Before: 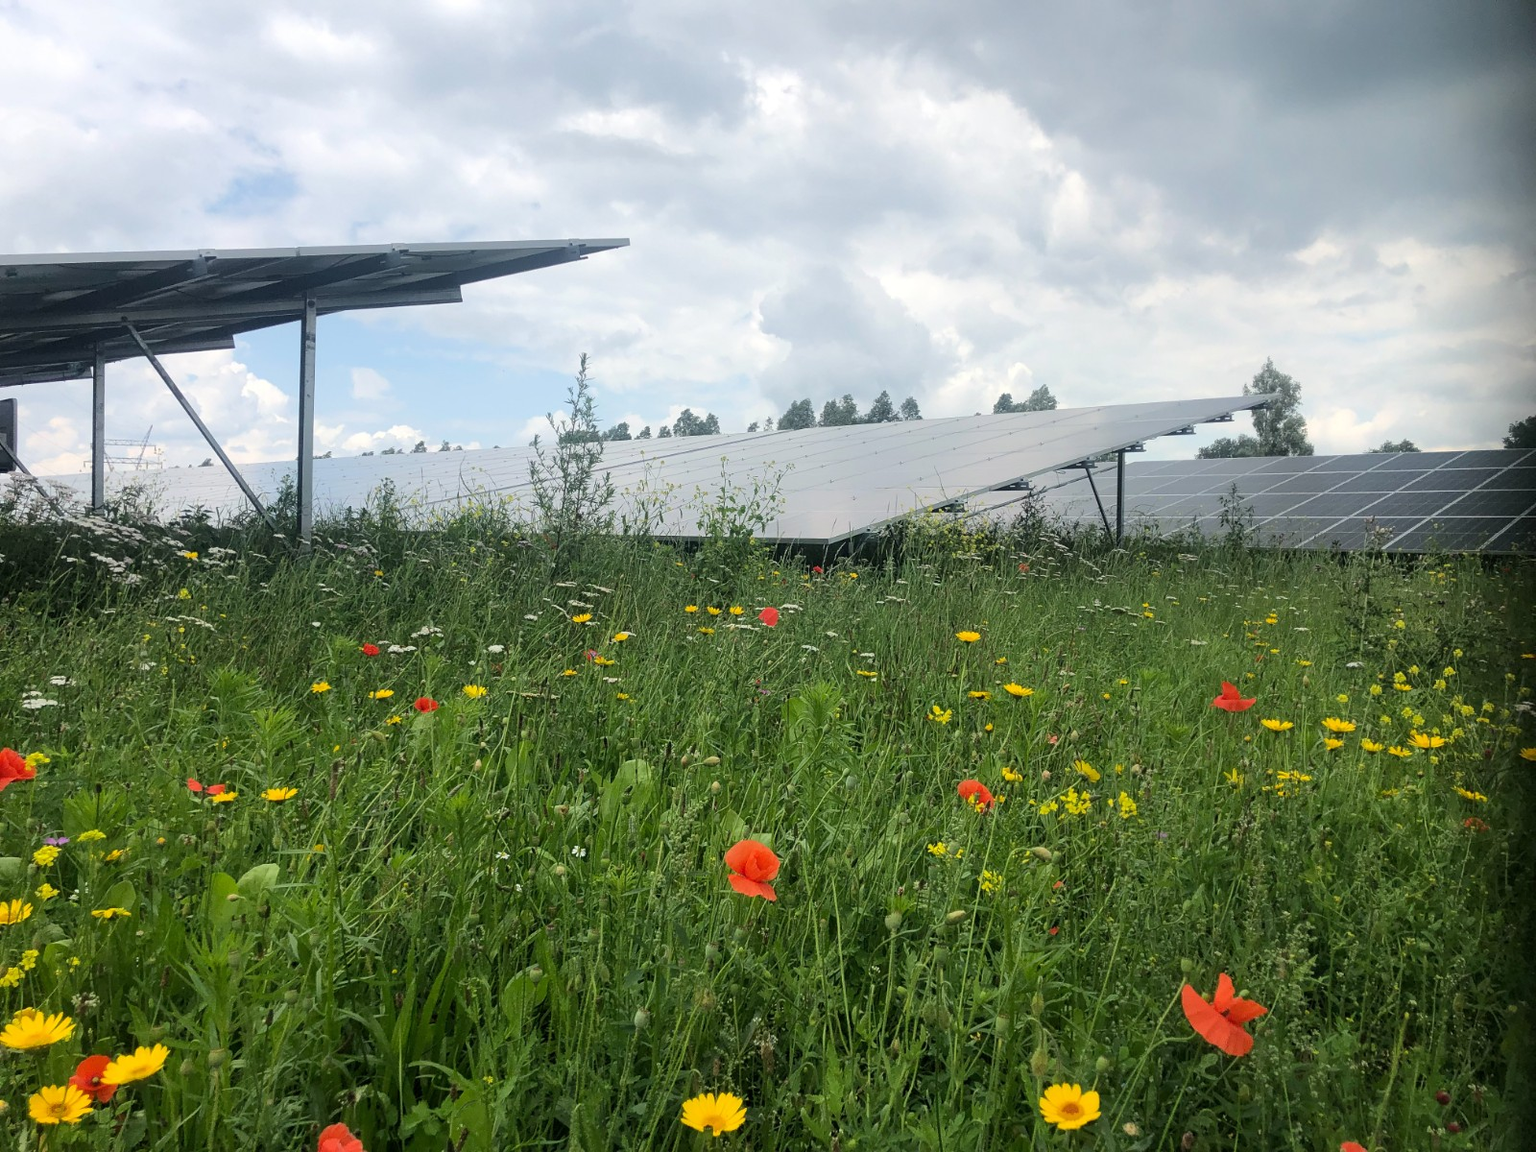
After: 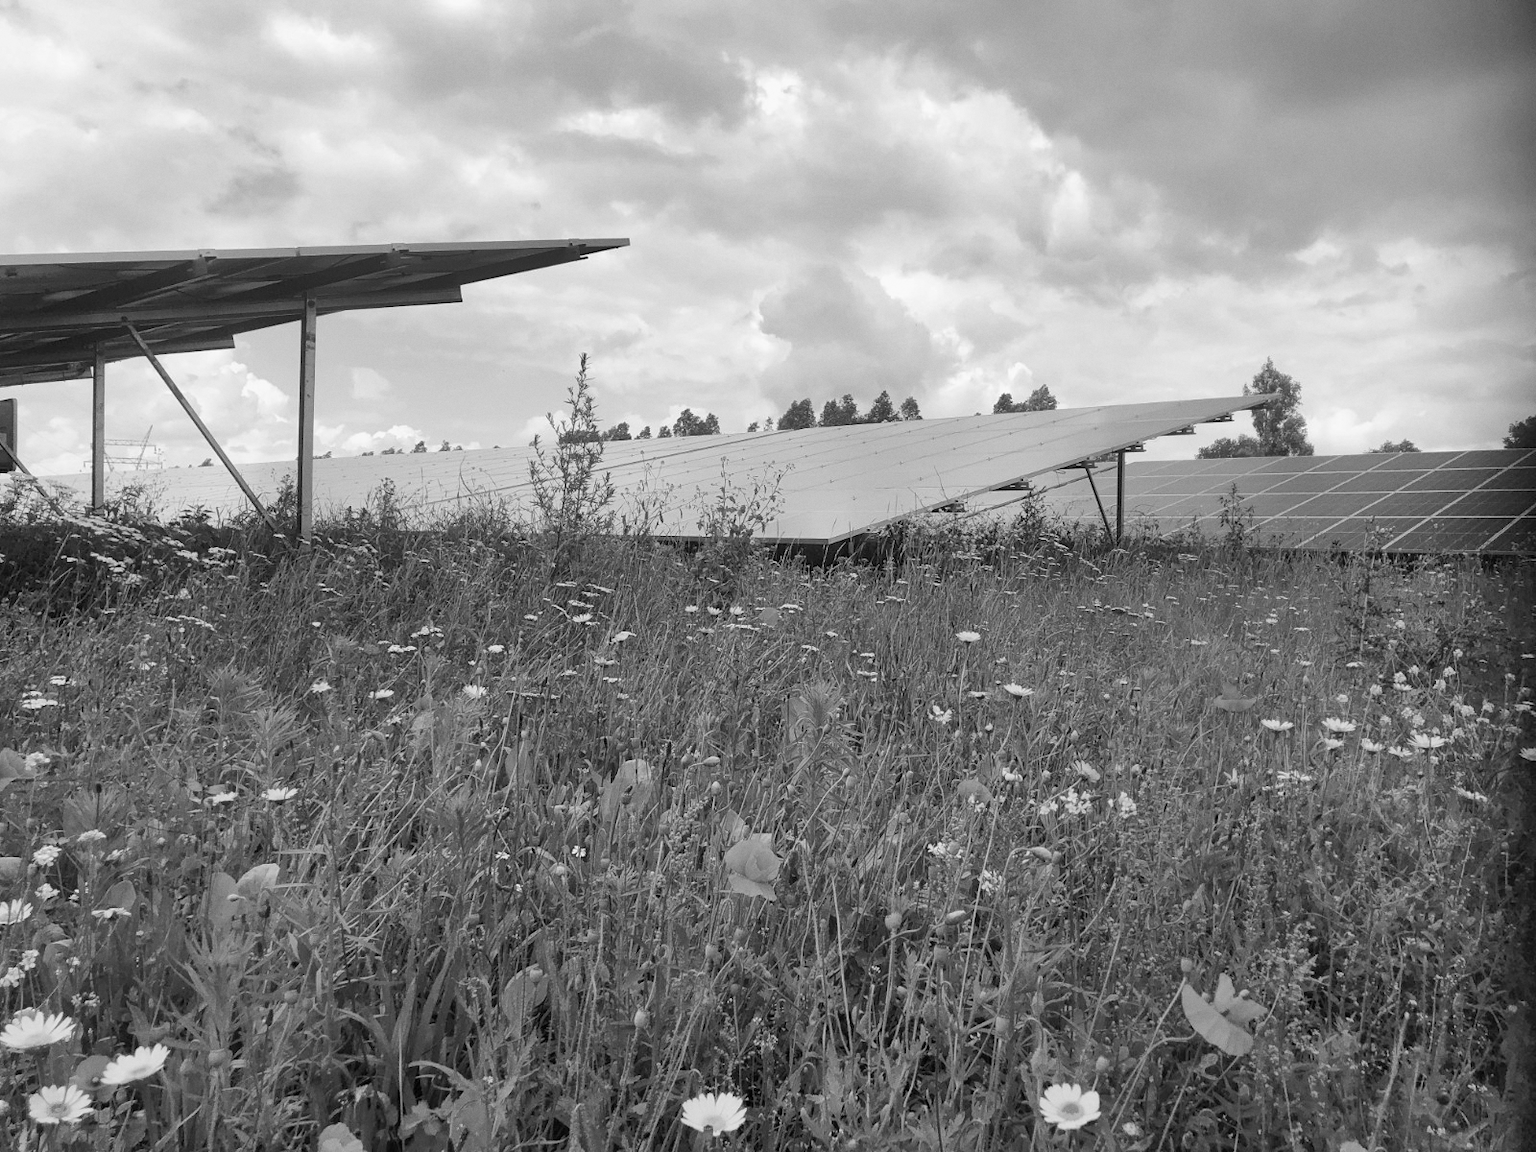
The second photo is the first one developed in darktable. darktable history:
grain: coarseness 0.09 ISO, strength 10%
monochrome: a 32, b 64, size 2.3
shadows and highlights: low approximation 0.01, soften with gaussian
contrast brightness saturation: contrast 0.05, brightness 0.06, saturation 0.01
